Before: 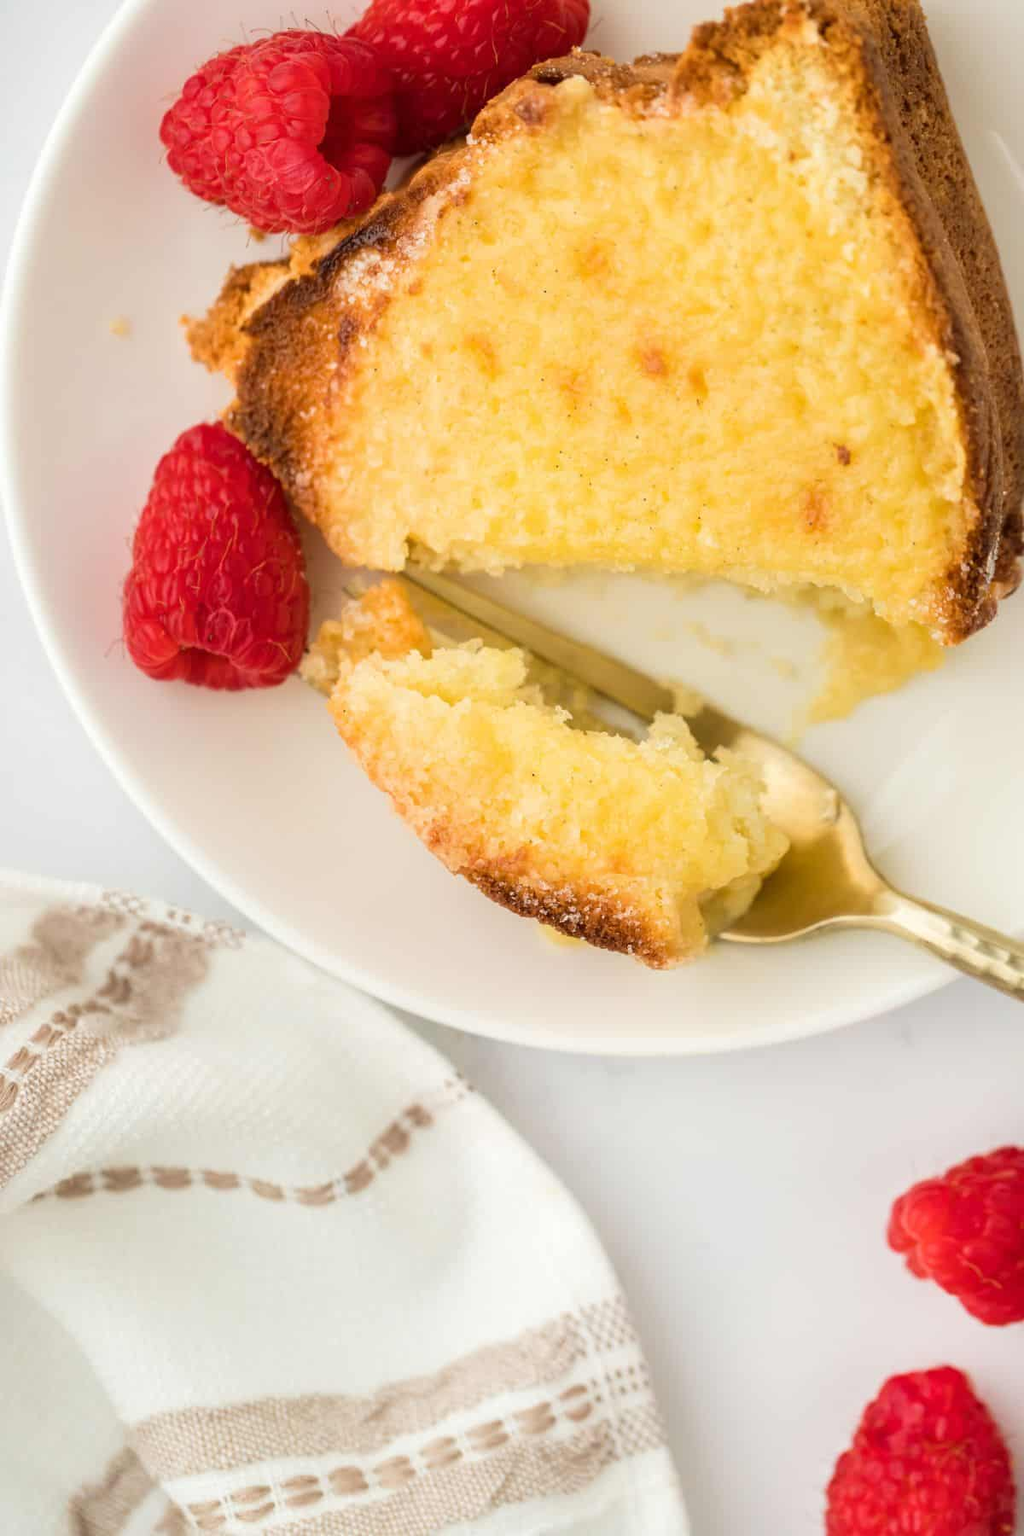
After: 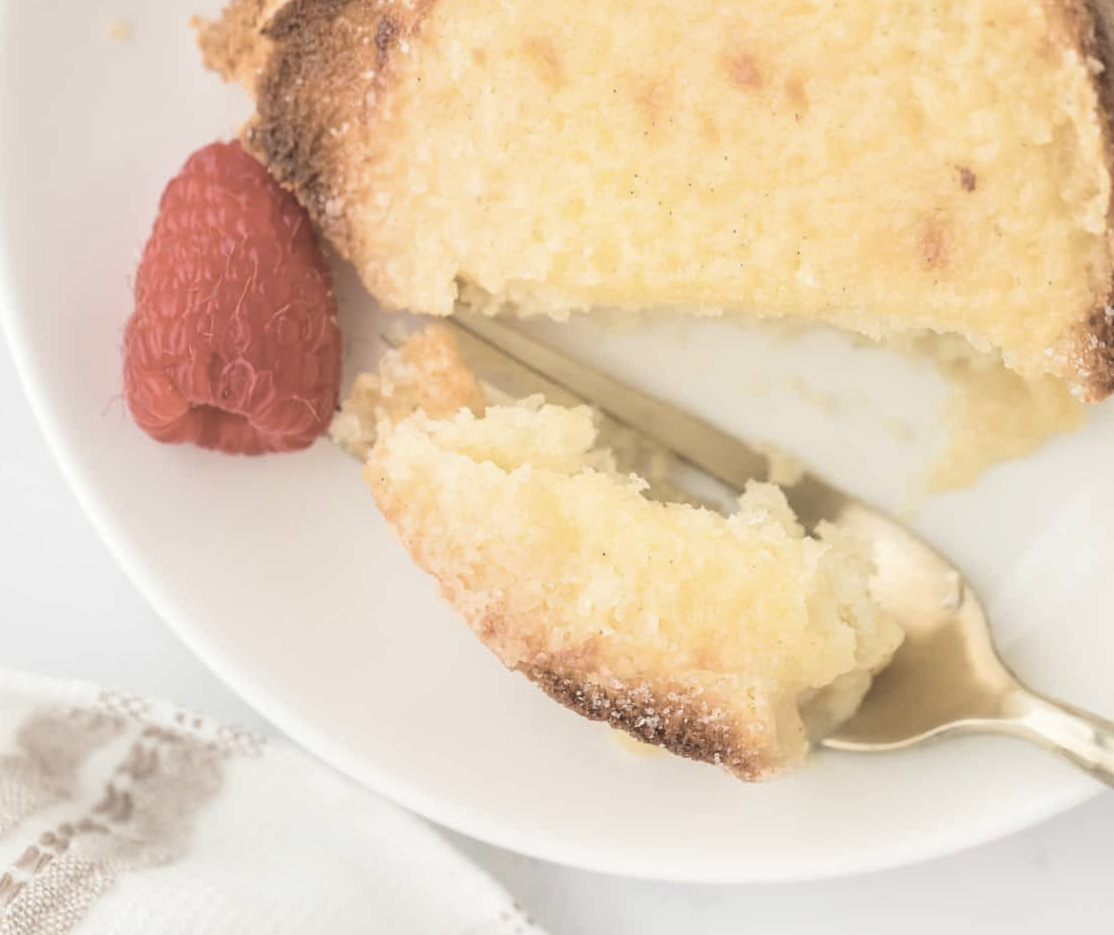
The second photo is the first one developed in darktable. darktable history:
crop: left 1.755%, top 19.702%, right 5.332%, bottom 28.344%
contrast brightness saturation: brightness 0.185, saturation -0.483
